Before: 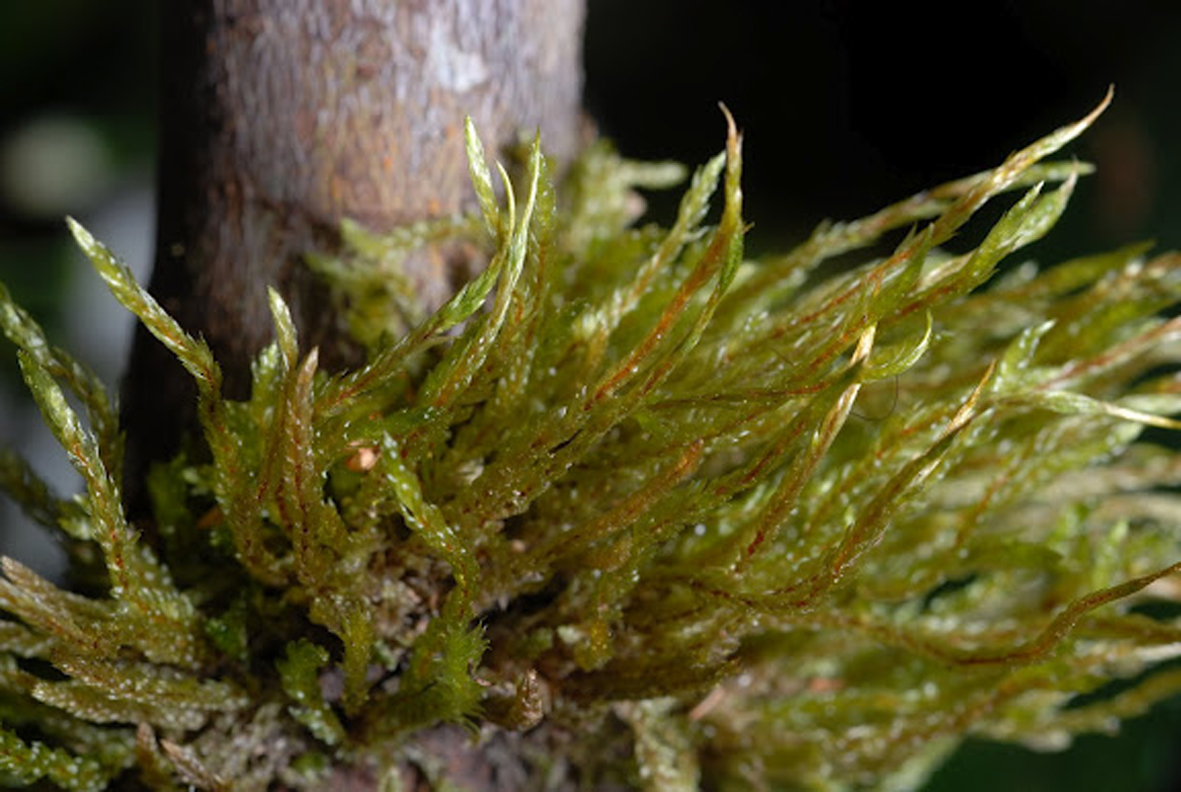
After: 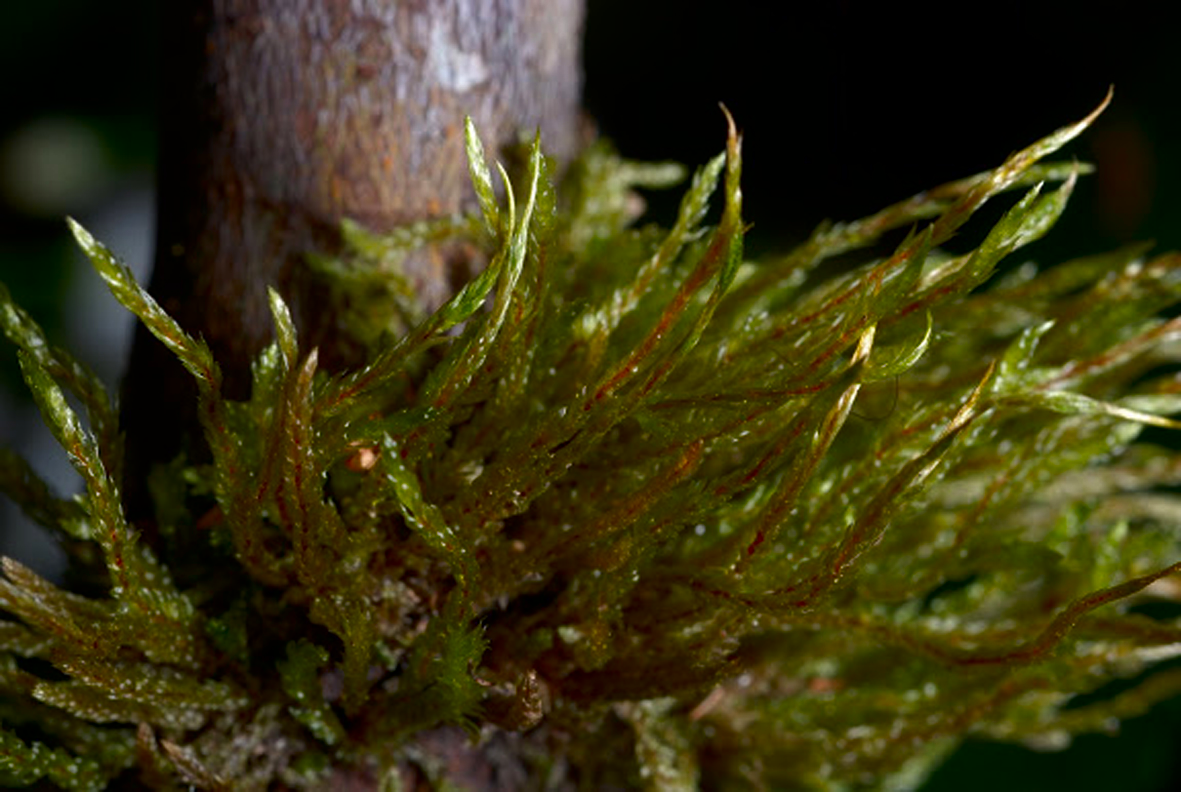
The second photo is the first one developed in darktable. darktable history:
contrast brightness saturation: brightness -0.253, saturation 0.196
